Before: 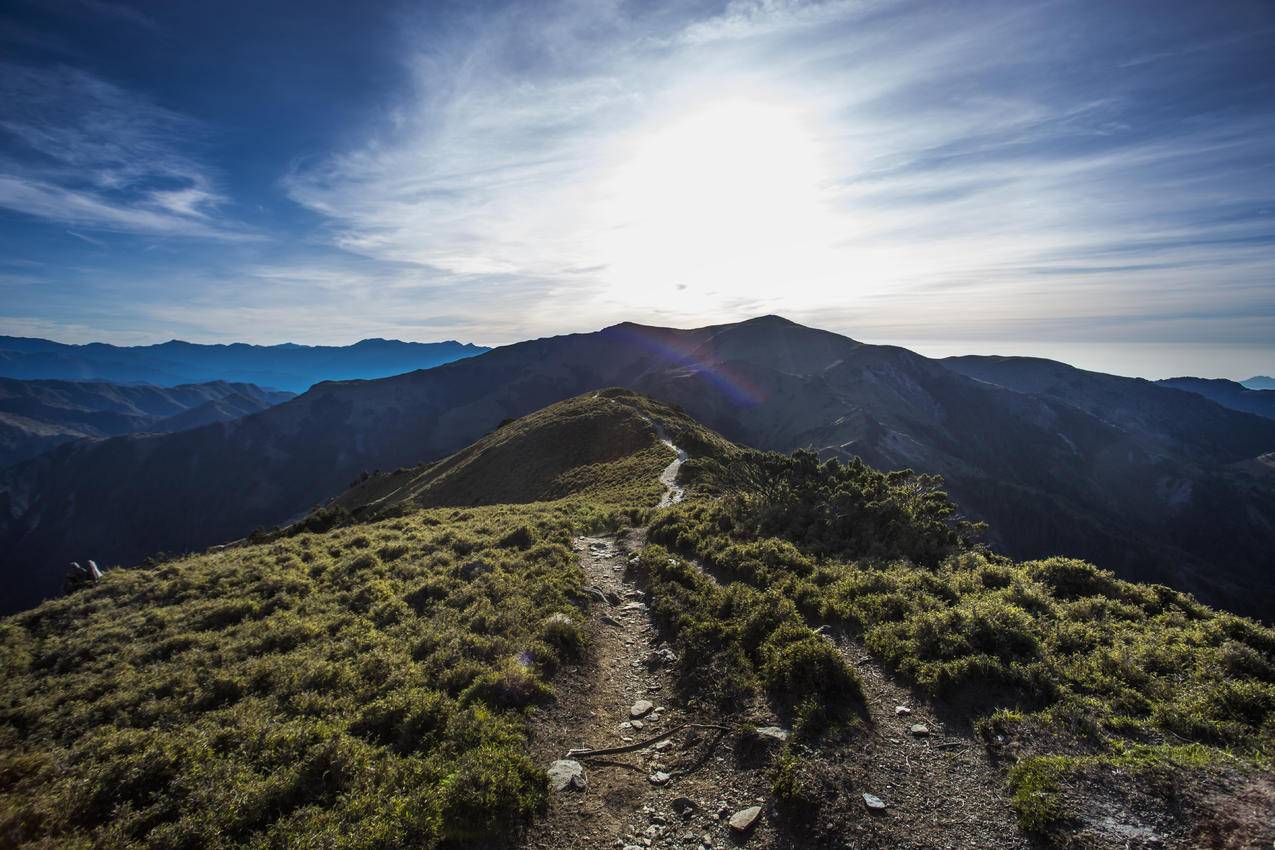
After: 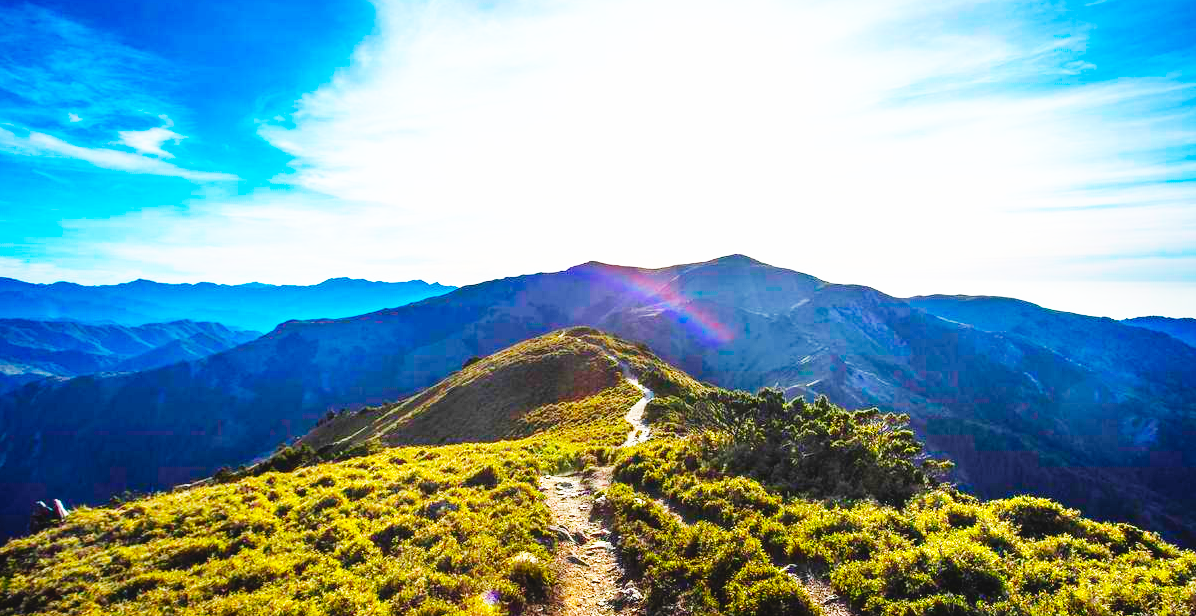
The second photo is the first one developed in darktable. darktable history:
exposure: black level correction 0, exposure 0.7 EV, compensate exposure bias true, compensate highlight preservation false
lowpass: radius 0.1, contrast 0.85, saturation 1.1, unbound 0
crop: left 2.737%, top 7.287%, right 3.421%, bottom 20.179%
color balance rgb: linear chroma grading › global chroma 10%, perceptual saturation grading › global saturation 30%, global vibrance 10%
base curve: curves: ch0 [(0, 0) (0.007, 0.004) (0.027, 0.03) (0.046, 0.07) (0.207, 0.54) (0.442, 0.872) (0.673, 0.972) (1, 1)], preserve colors none
